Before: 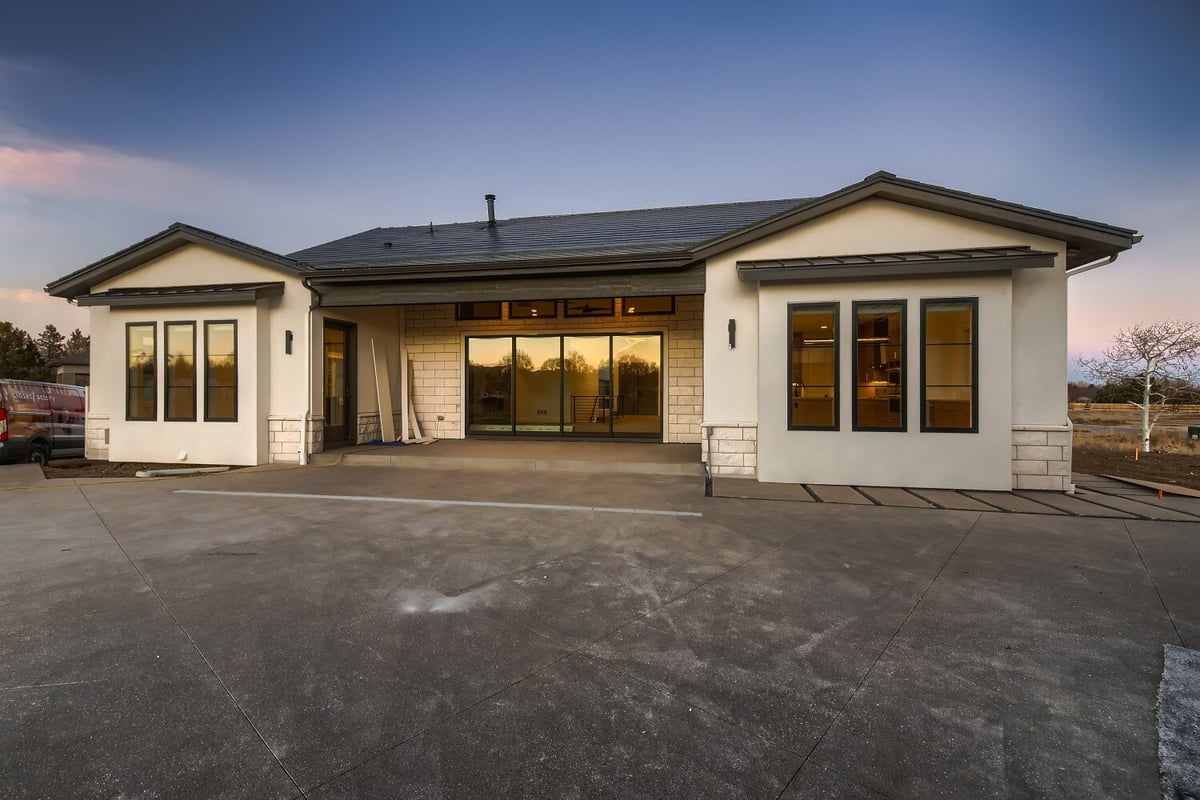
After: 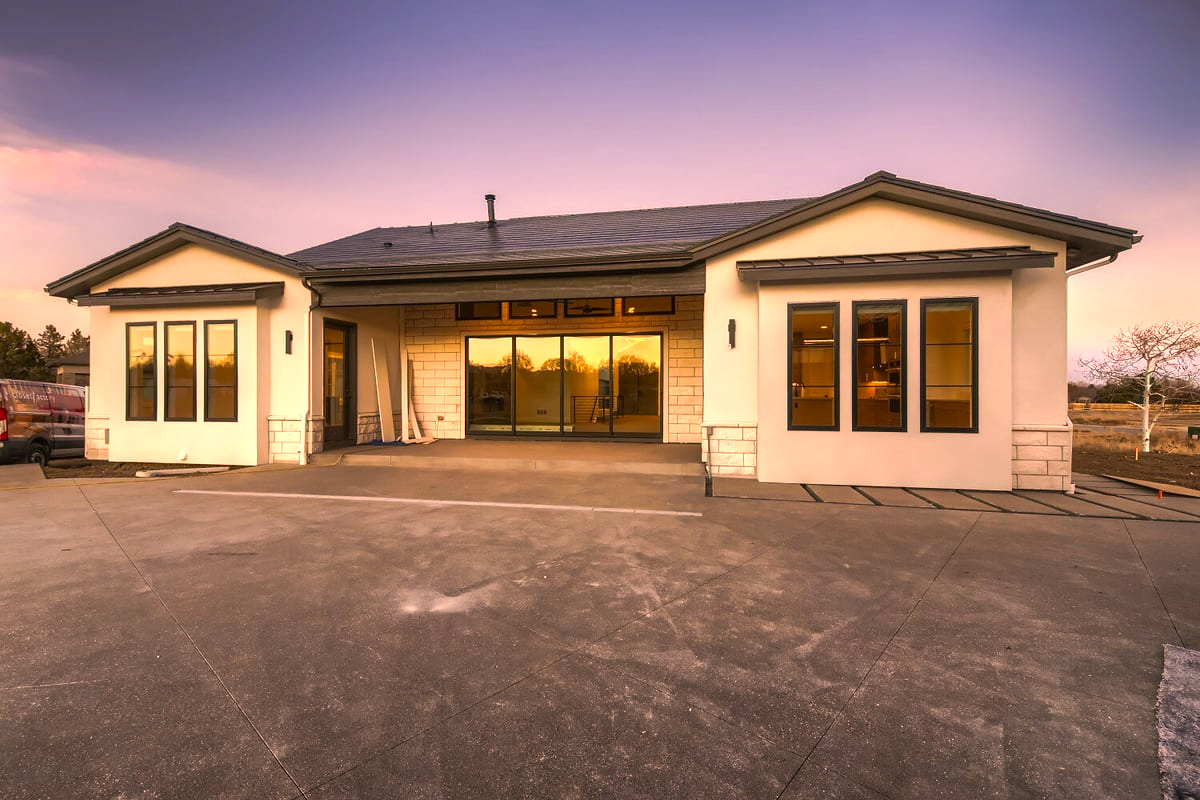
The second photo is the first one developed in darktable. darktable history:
exposure: black level correction 0, exposure 0.693 EV, compensate highlight preservation false
color correction: highlights a* 22.24, highlights b* 22.19
